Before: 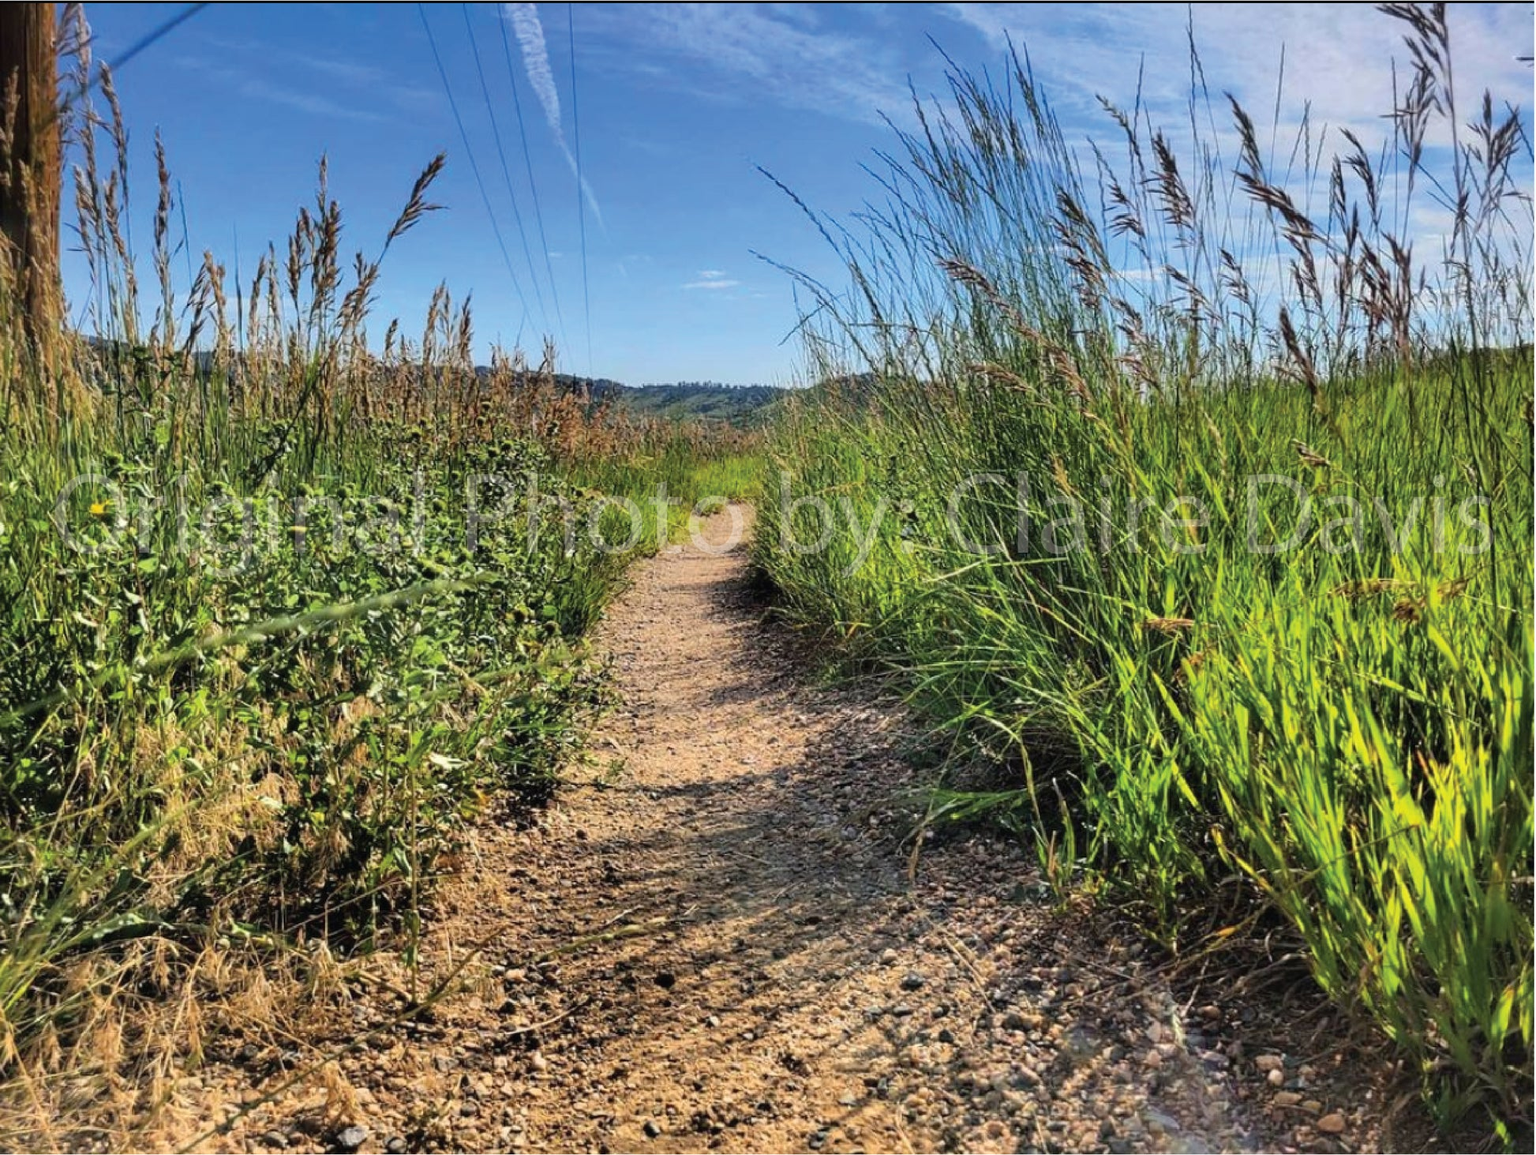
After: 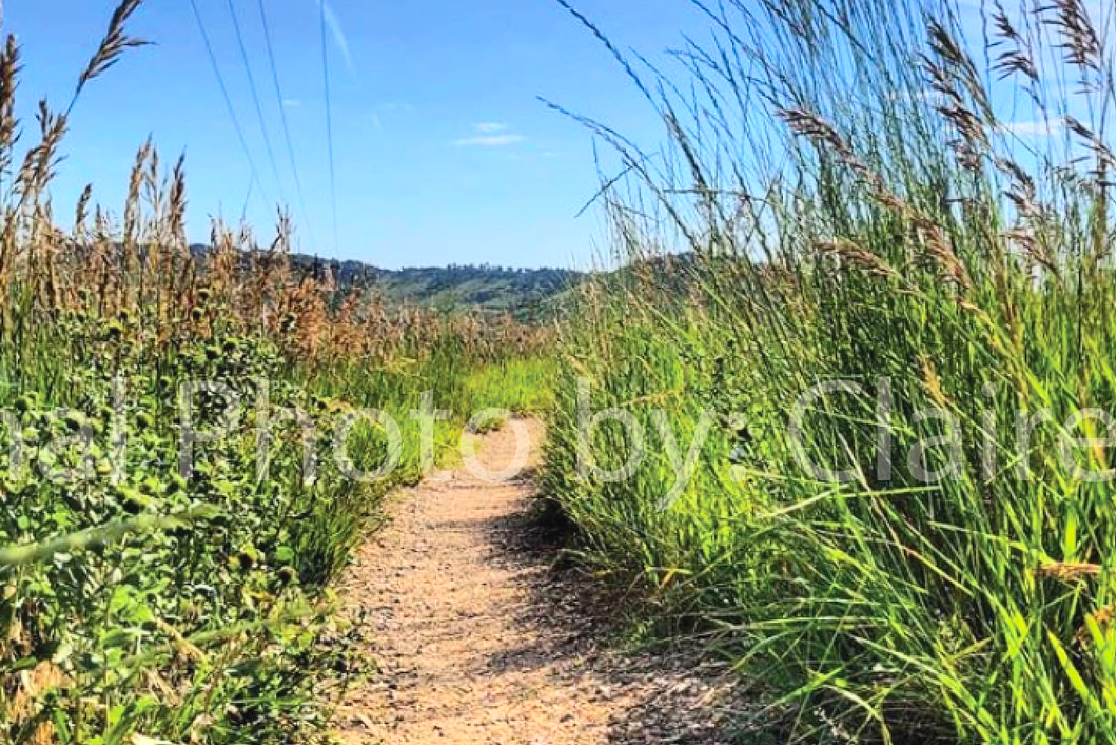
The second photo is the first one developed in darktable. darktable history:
contrast brightness saturation: contrast 0.203, brightness 0.162, saturation 0.227
crop: left 21.172%, top 15.083%, right 21.453%, bottom 33.935%
